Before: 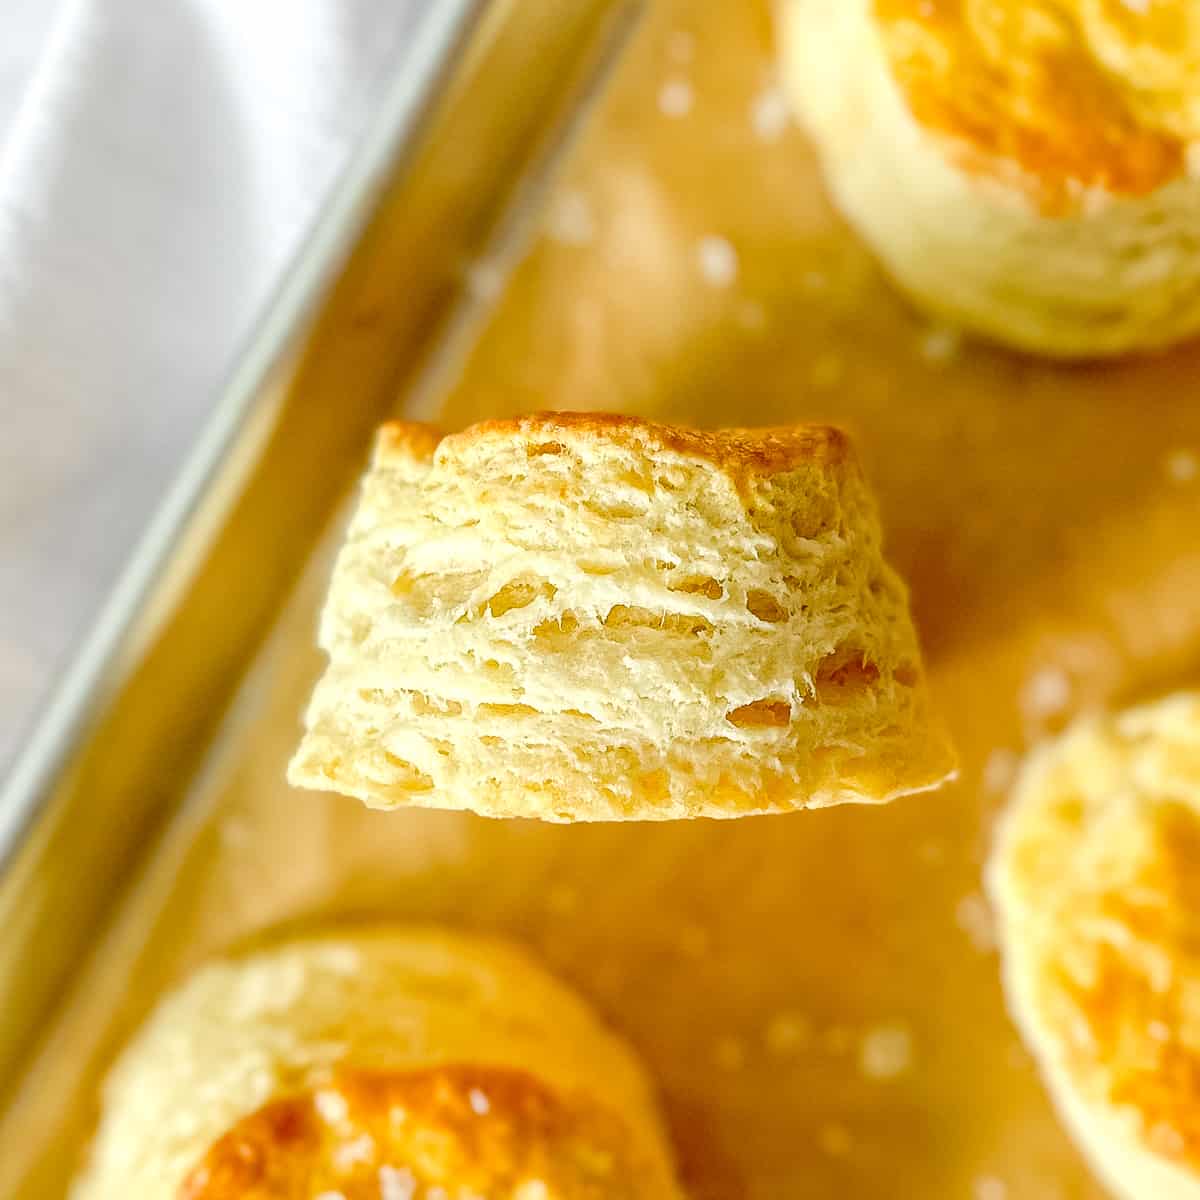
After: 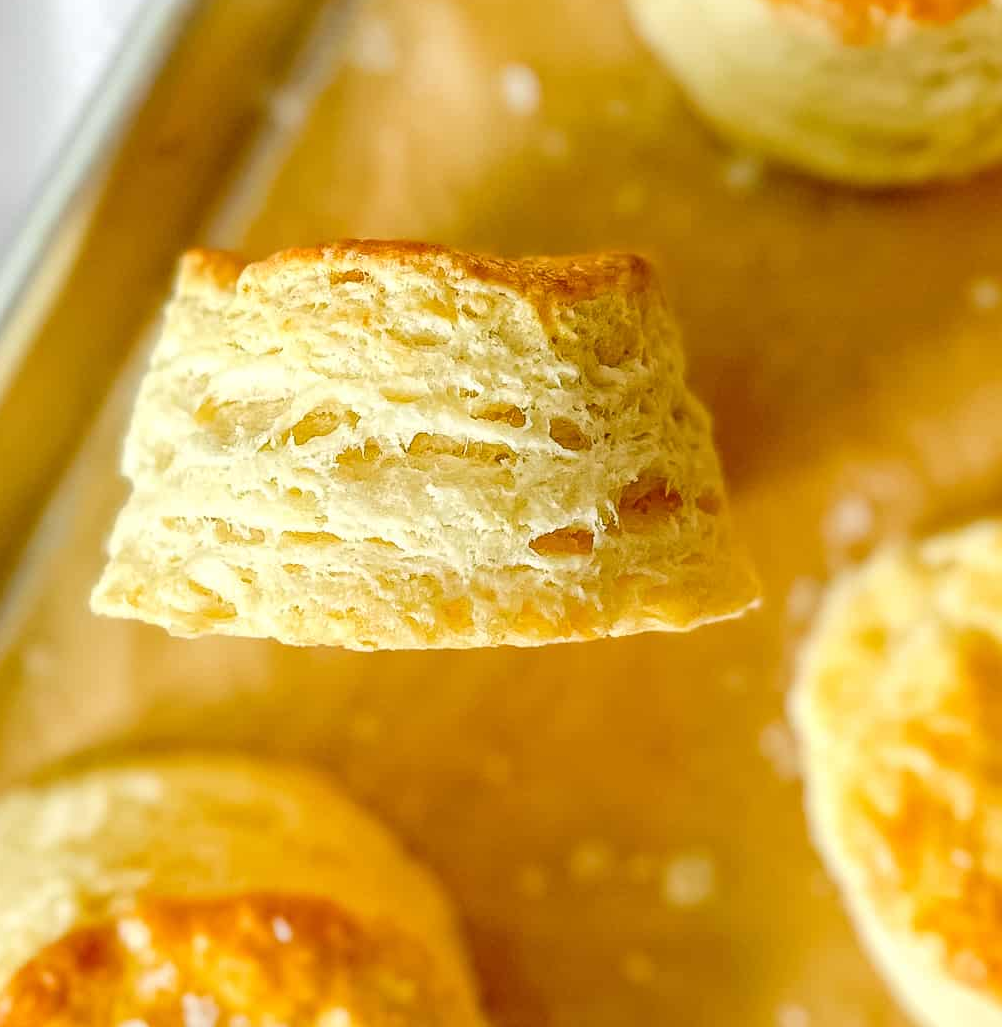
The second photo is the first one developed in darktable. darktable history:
crop: left 16.422%, top 14.349%
